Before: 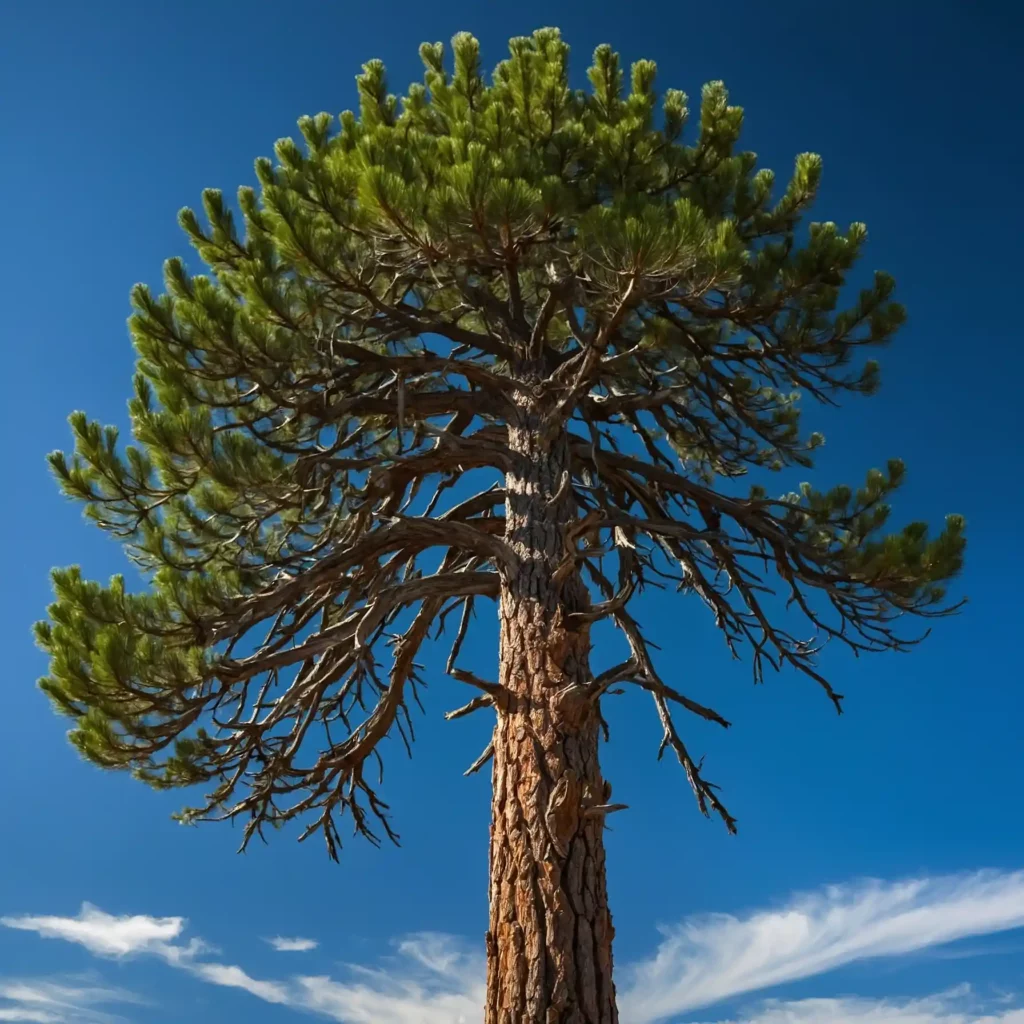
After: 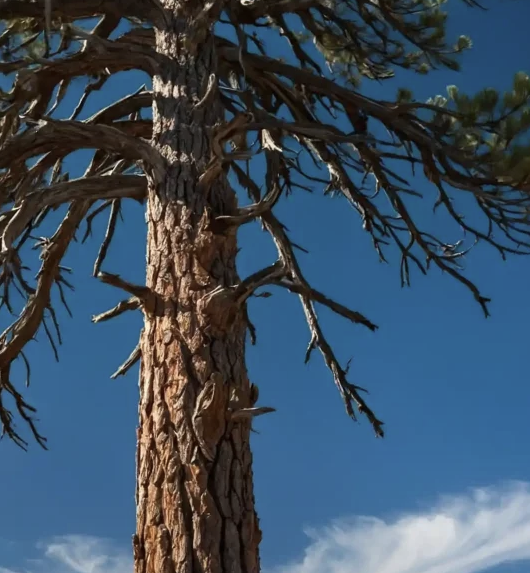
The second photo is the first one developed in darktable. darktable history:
crop: left 34.479%, top 38.822%, right 13.718%, bottom 5.172%
contrast brightness saturation: contrast 0.06, brightness -0.01, saturation -0.23
